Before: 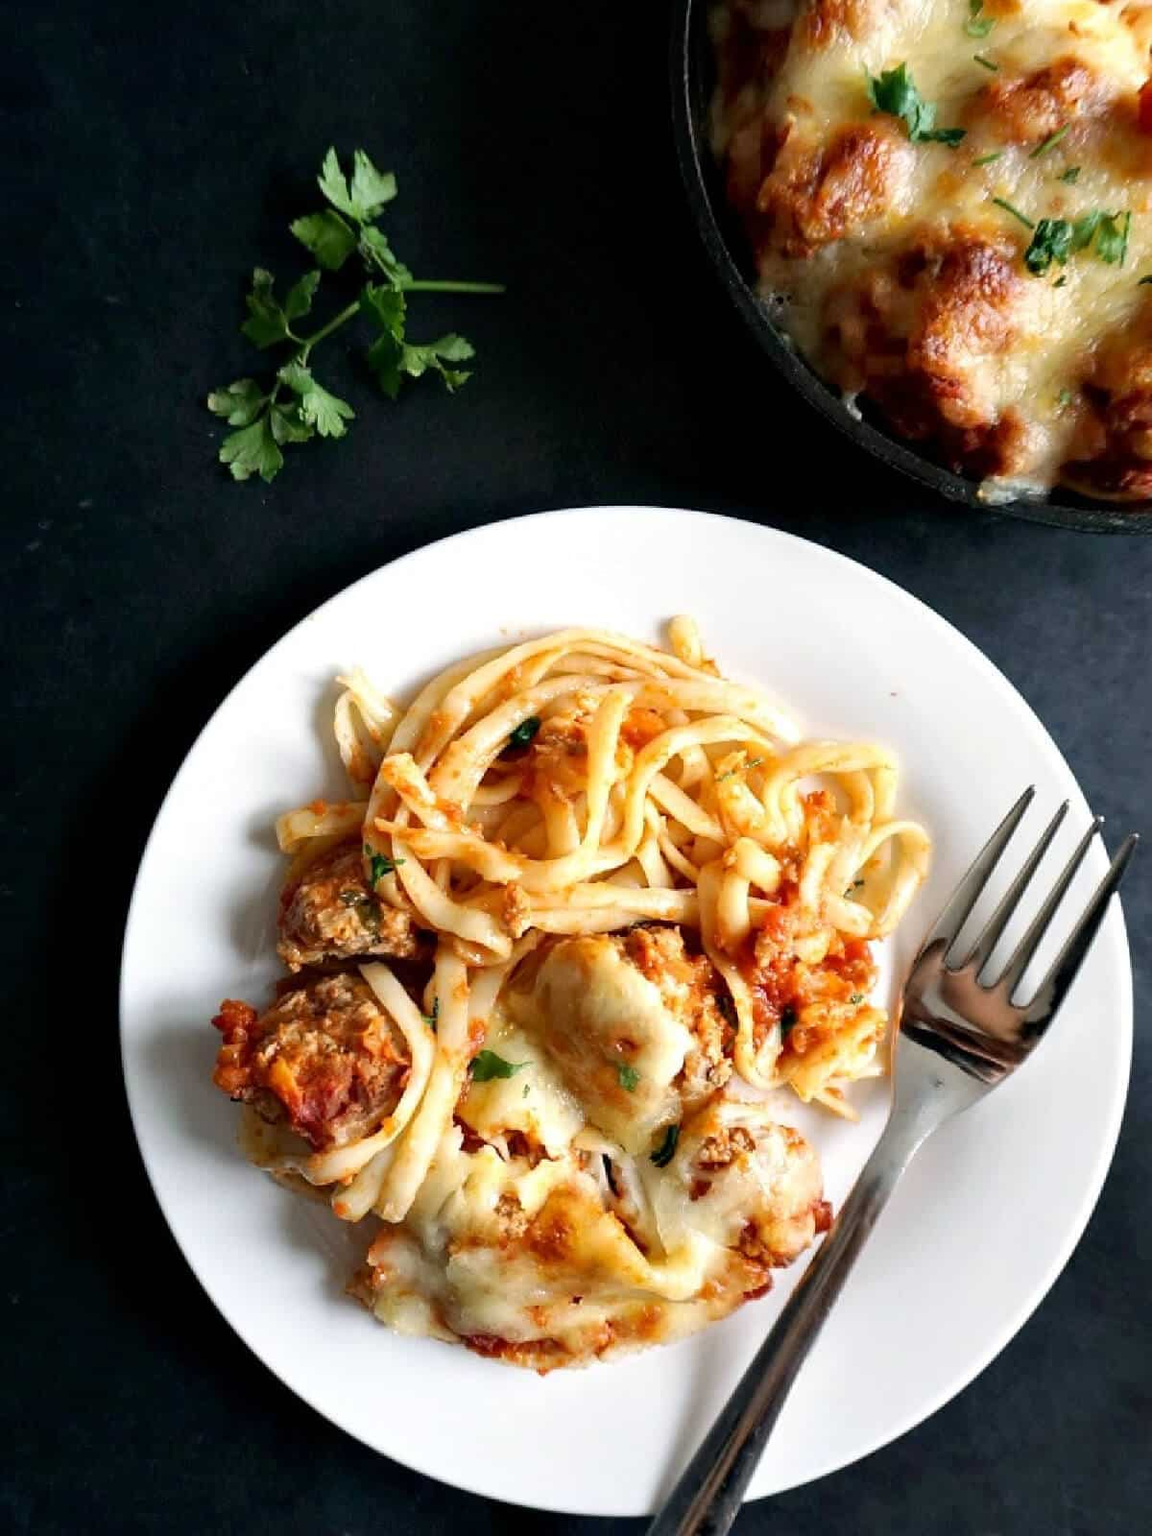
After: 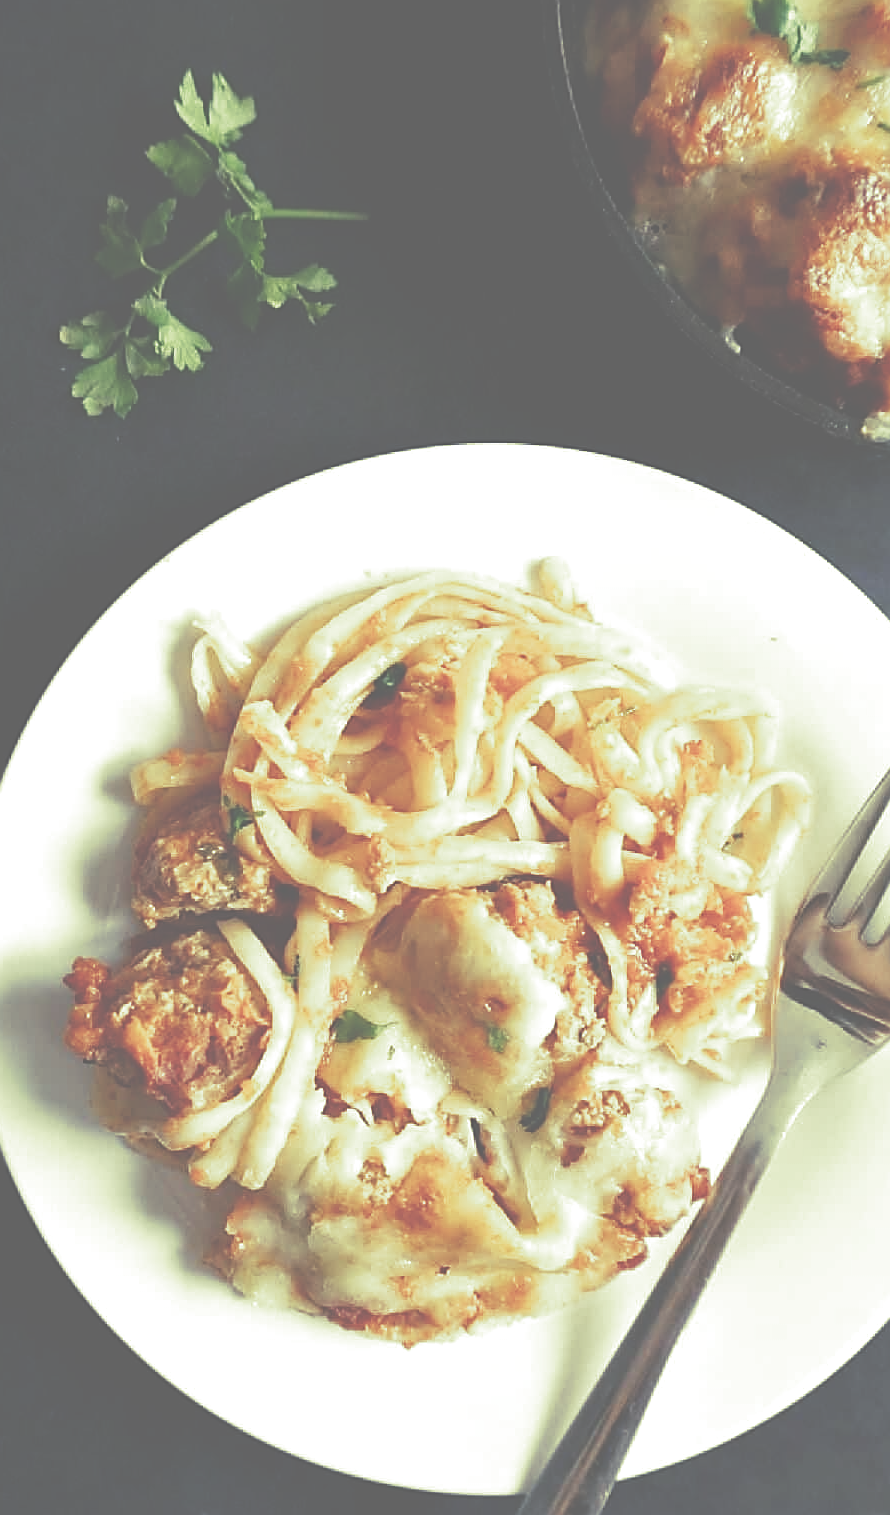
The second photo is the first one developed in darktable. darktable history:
contrast brightness saturation: contrast -0.15, brightness 0.05, saturation -0.12
exposure: black level correction -0.071, exposure 0.5 EV, compensate highlight preservation false
crop and rotate: left 13.15%, top 5.251%, right 12.609%
sharpen: on, module defaults
split-toning: shadows › hue 290.82°, shadows › saturation 0.34, highlights › saturation 0.38, balance 0, compress 50%
